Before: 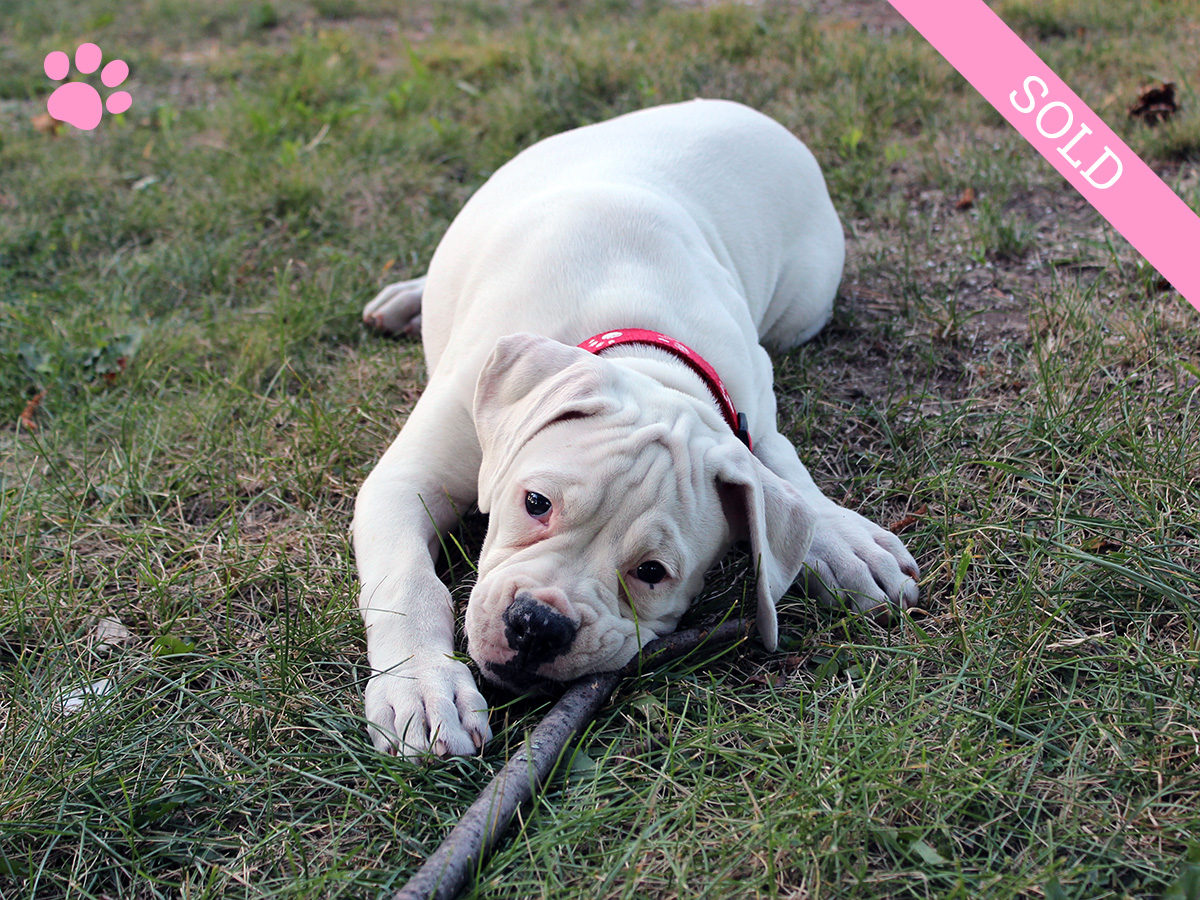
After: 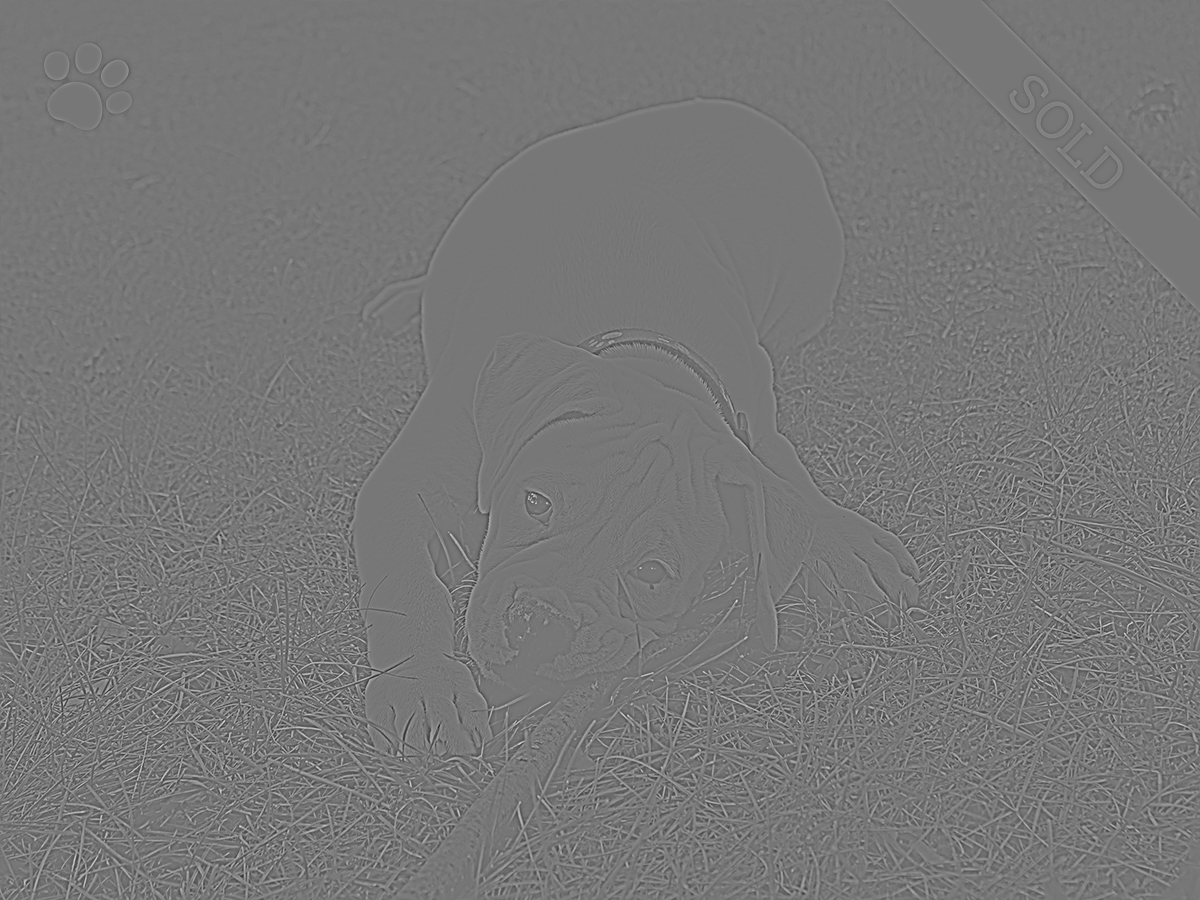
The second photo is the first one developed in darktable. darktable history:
sharpen: on, module defaults
highpass: sharpness 9.84%, contrast boost 9.94%
